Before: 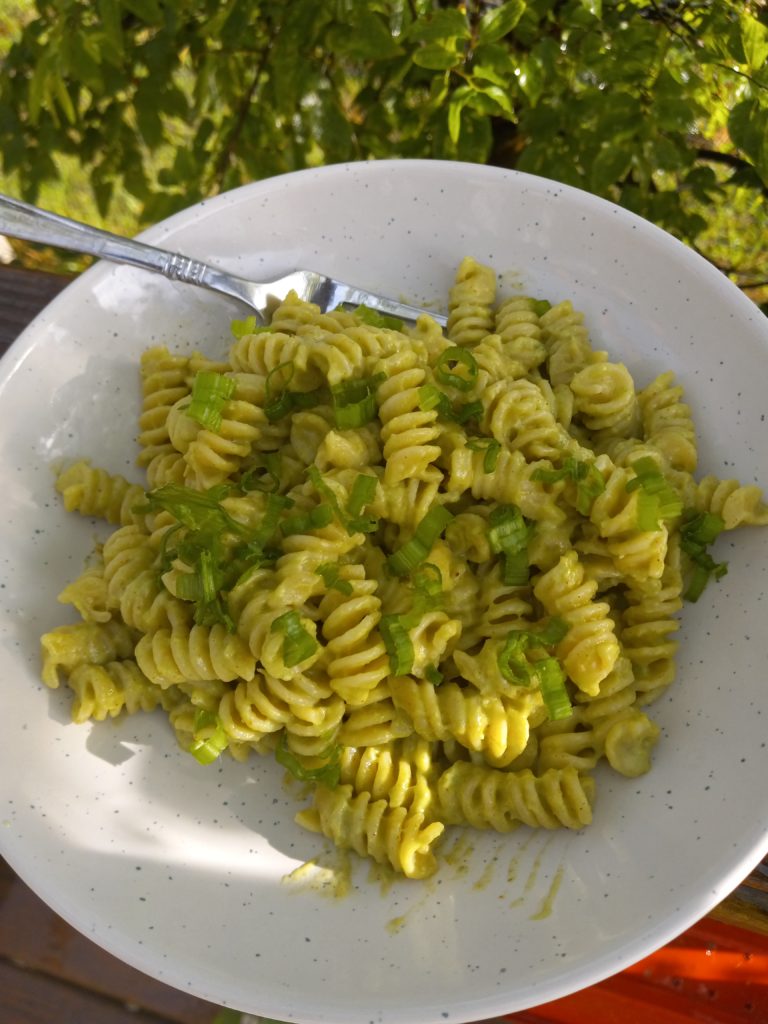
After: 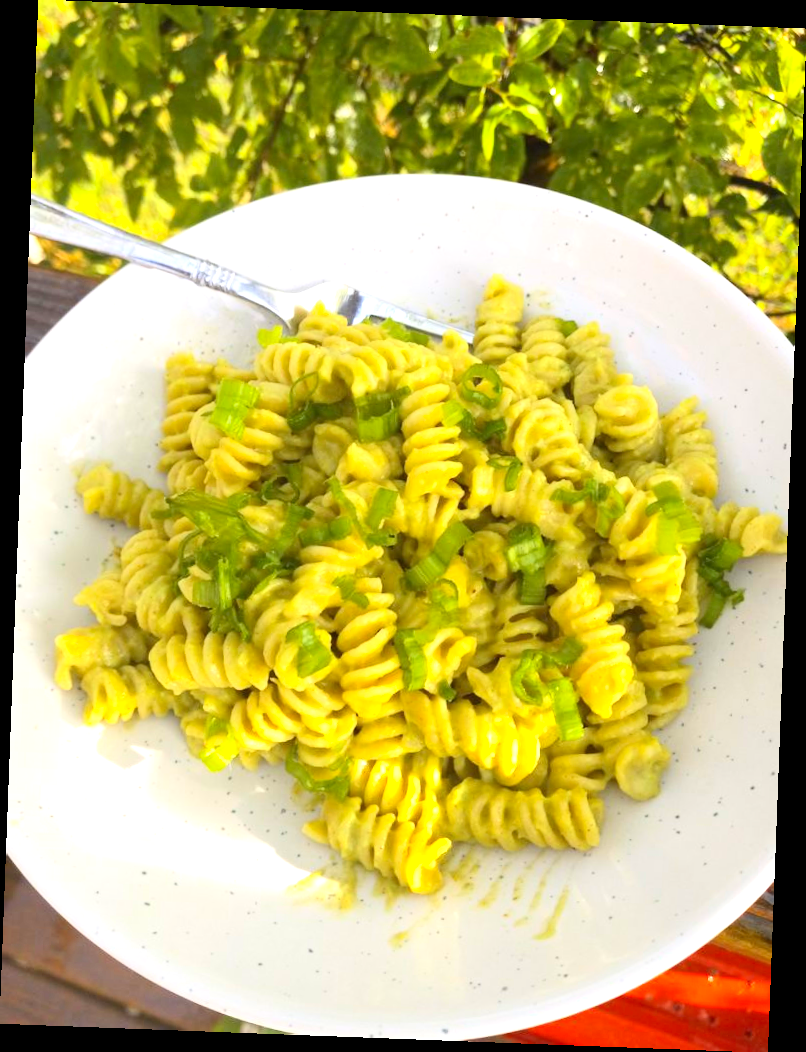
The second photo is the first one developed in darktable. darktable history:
contrast brightness saturation: contrast 0.2, brightness 0.16, saturation 0.22
rotate and perspective: rotation 2.17°, automatic cropping off
exposure: exposure 1.2 EV, compensate highlight preservation false
